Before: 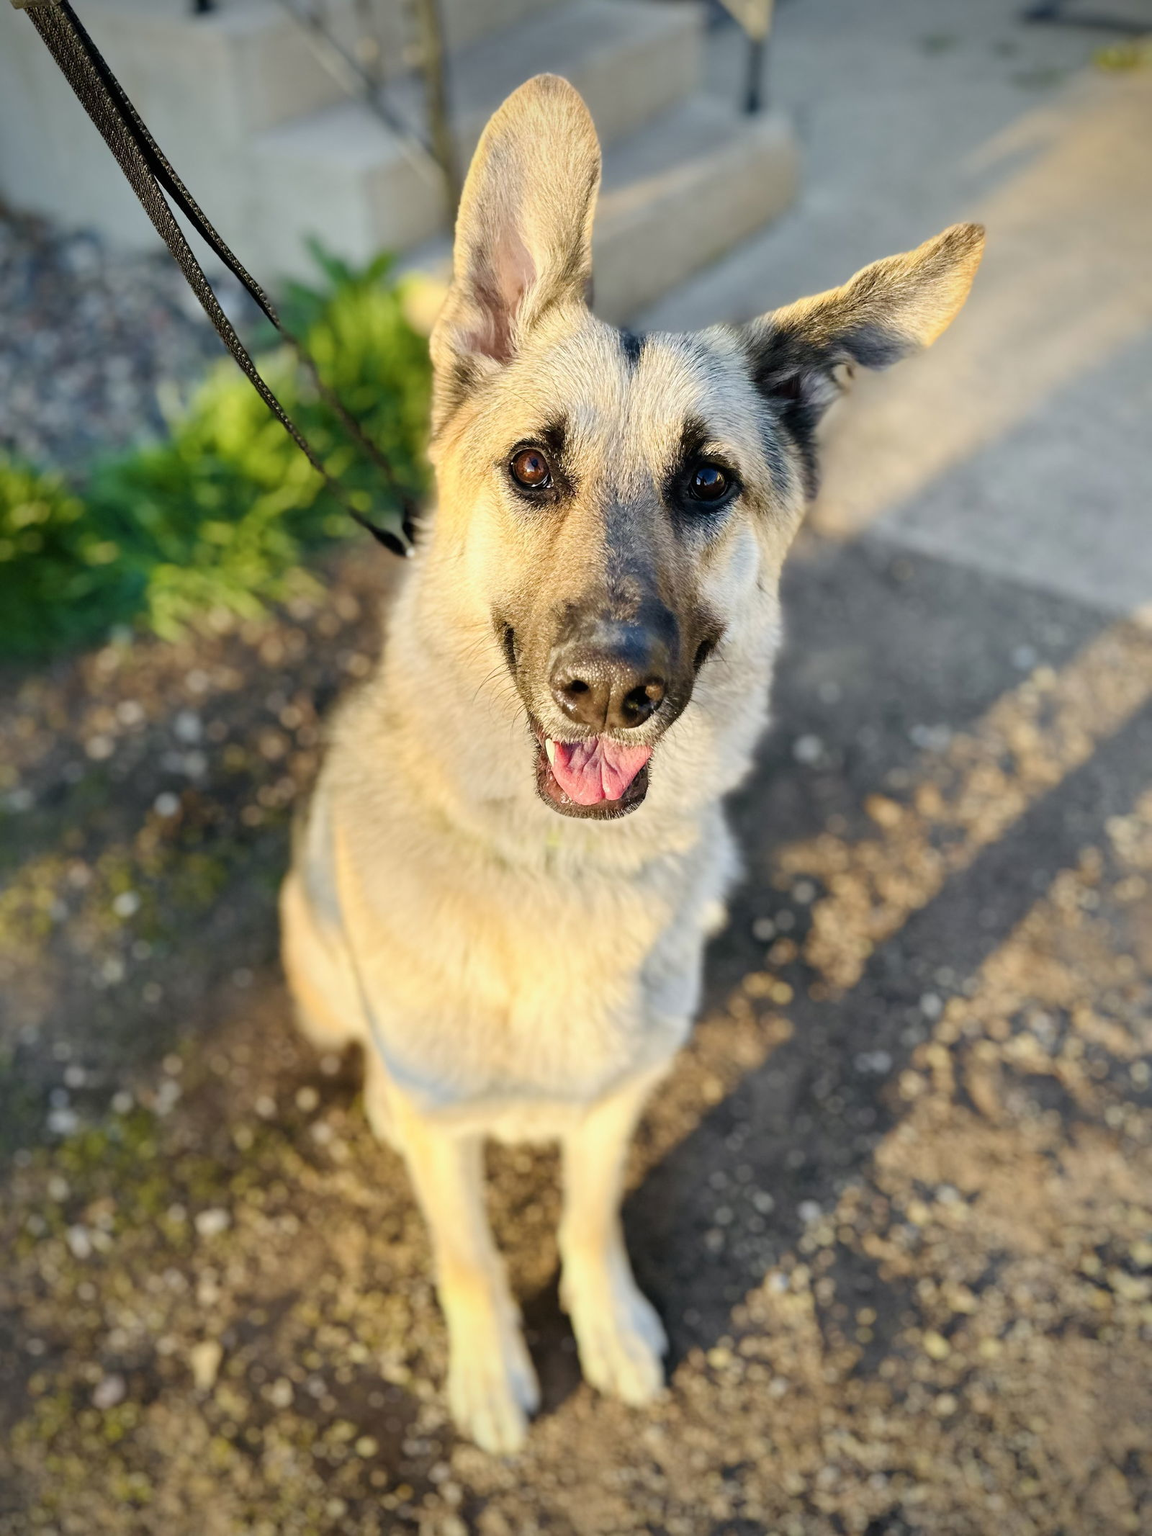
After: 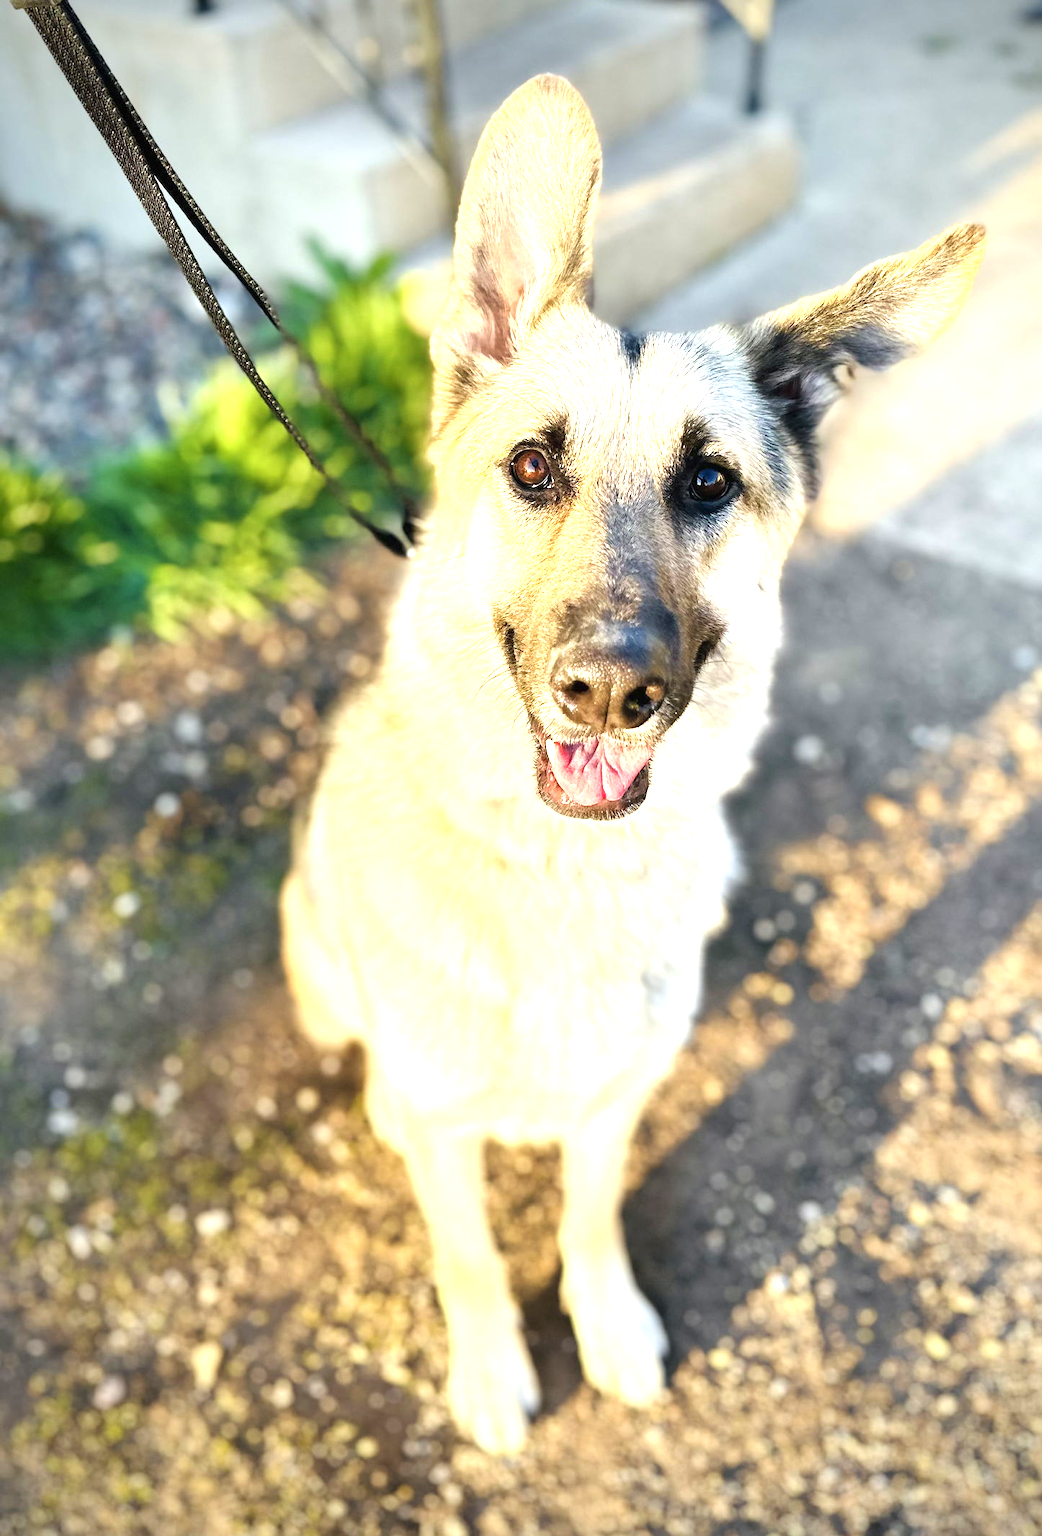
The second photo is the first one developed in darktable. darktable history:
exposure: black level correction 0, exposure 1.199 EV, compensate highlight preservation false
crop: right 9.52%, bottom 0.038%
